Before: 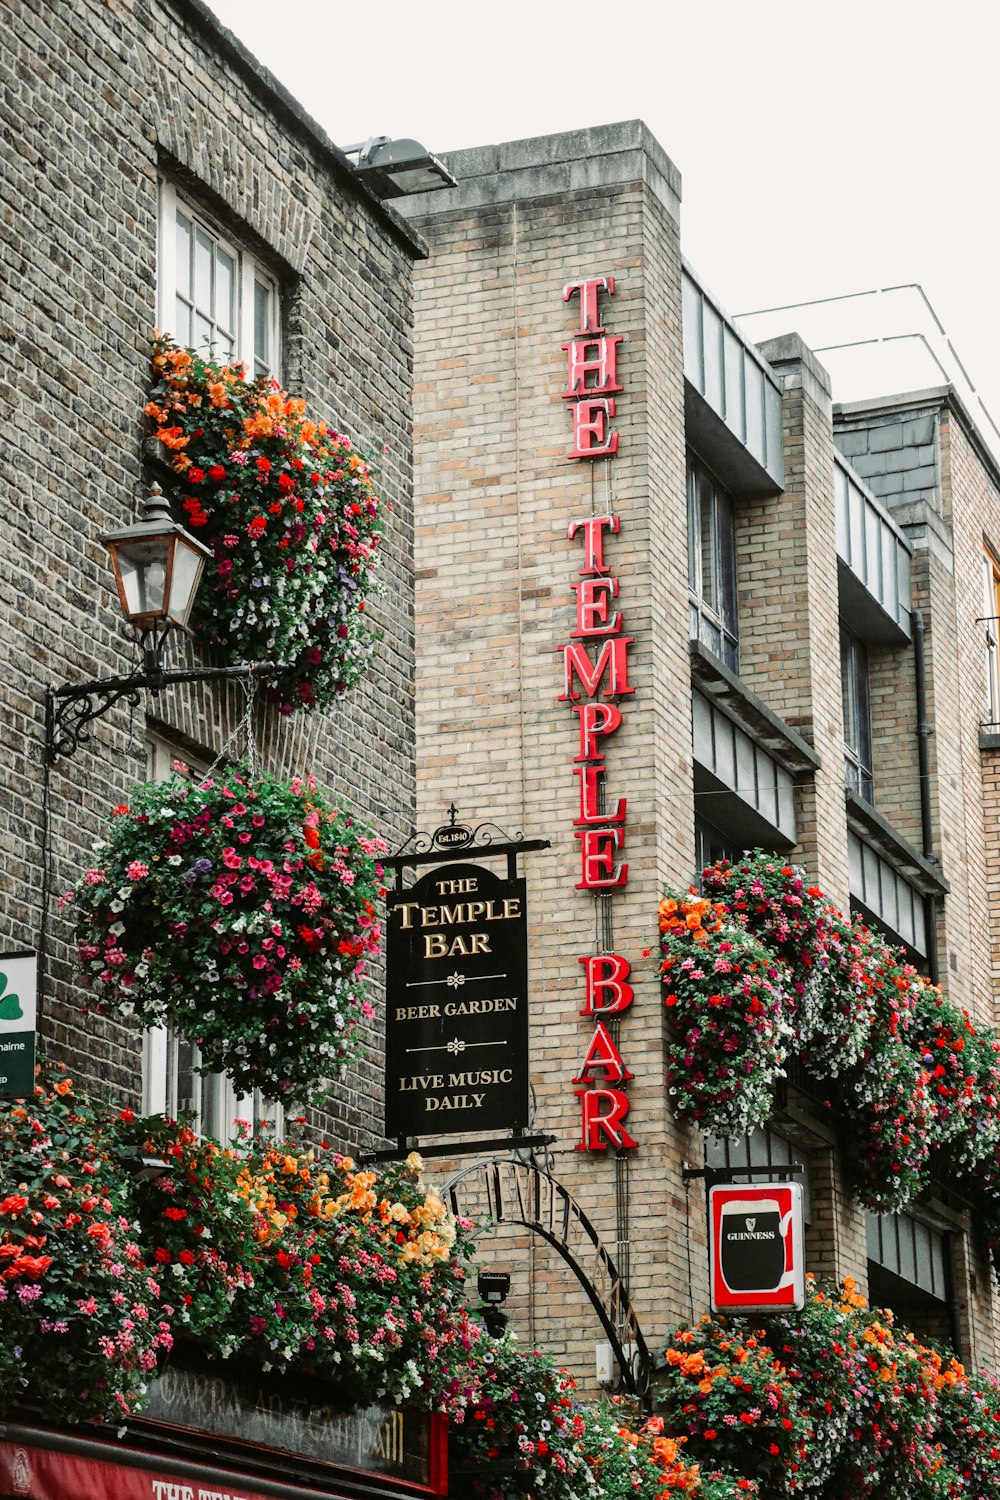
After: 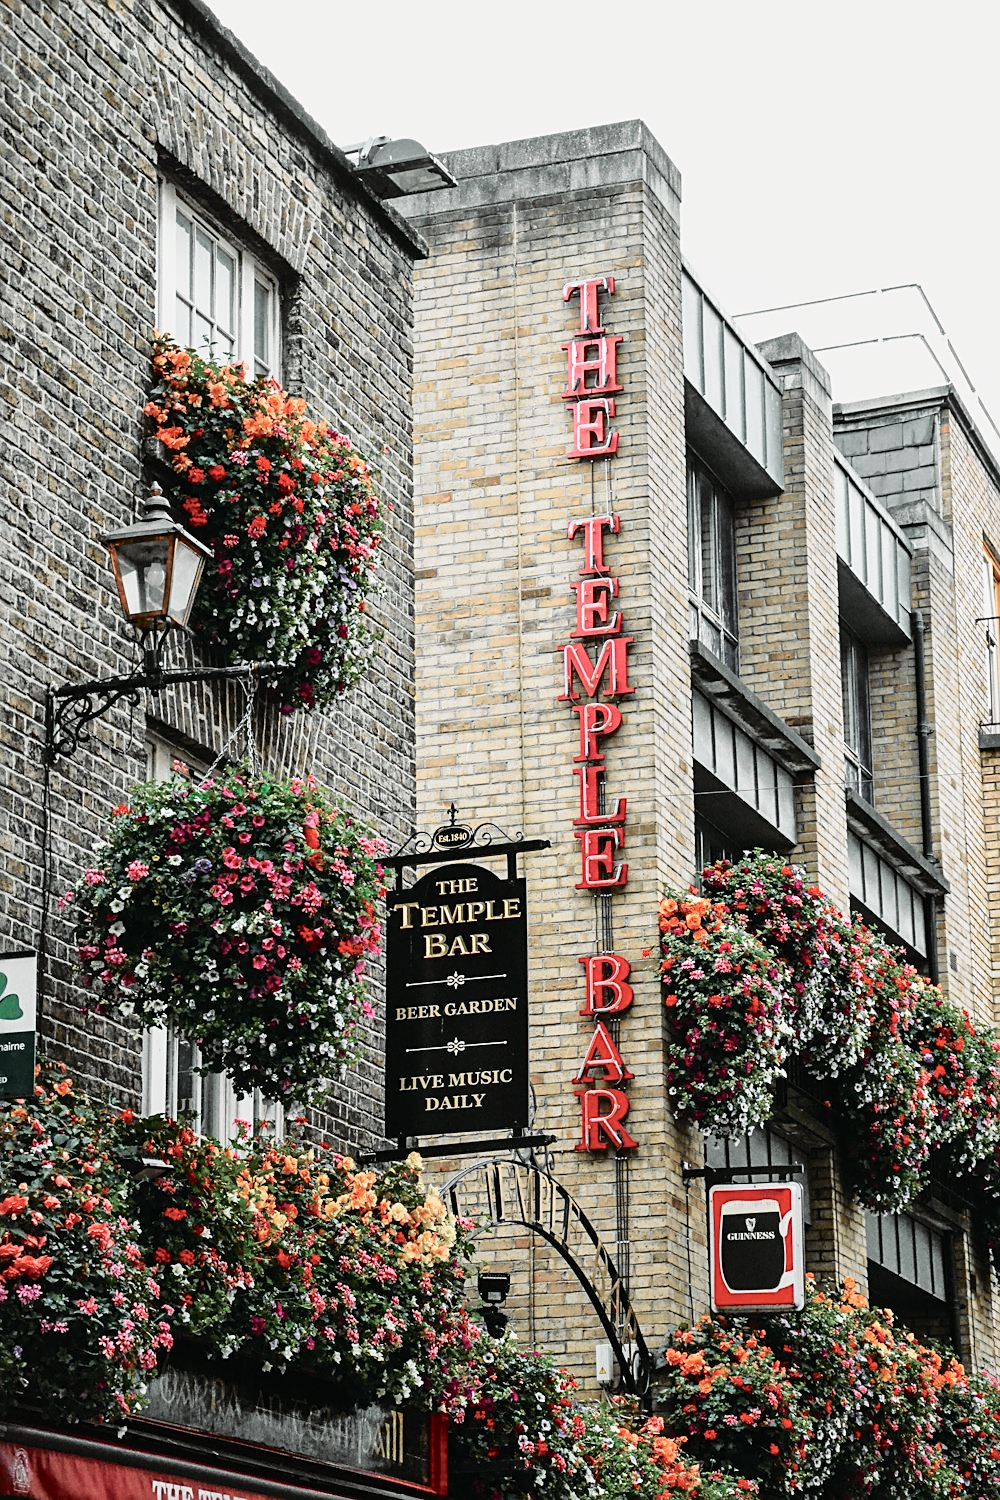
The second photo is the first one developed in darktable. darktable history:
tone curve: curves: ch0 [(0, 0.009) (0.105, 0.08) (0.195, 0.18) (0.283, 0.316) (0.384, 0.434) (0.485, 0.531) (0.638, 0.69) (0.81, 0.872) (1, 0.977)]; ch1 [(0, 0) (0.161, 0.092) (0.35, 0.33) (0.379, 0.401) (0.456, 0.469) (0.502, 0.5) (0.525, 0.514) (0.586, 0.604) (0.642, 0.645) (0.858, 0.817) (1, 0.942)]; ch2 [(0, 0) (0.371, 0.362) (0.437, 0.437) (0.48, 0.49) (0.53, 0.515) (0.56, 0.571) (0.622, 0.606) (0.881, 0.795) (1, 0.929)], color space Lab, independent channels, preserve colors none
contrast brightness saturation: saturation -0.05
sharpen: on, module defaults
